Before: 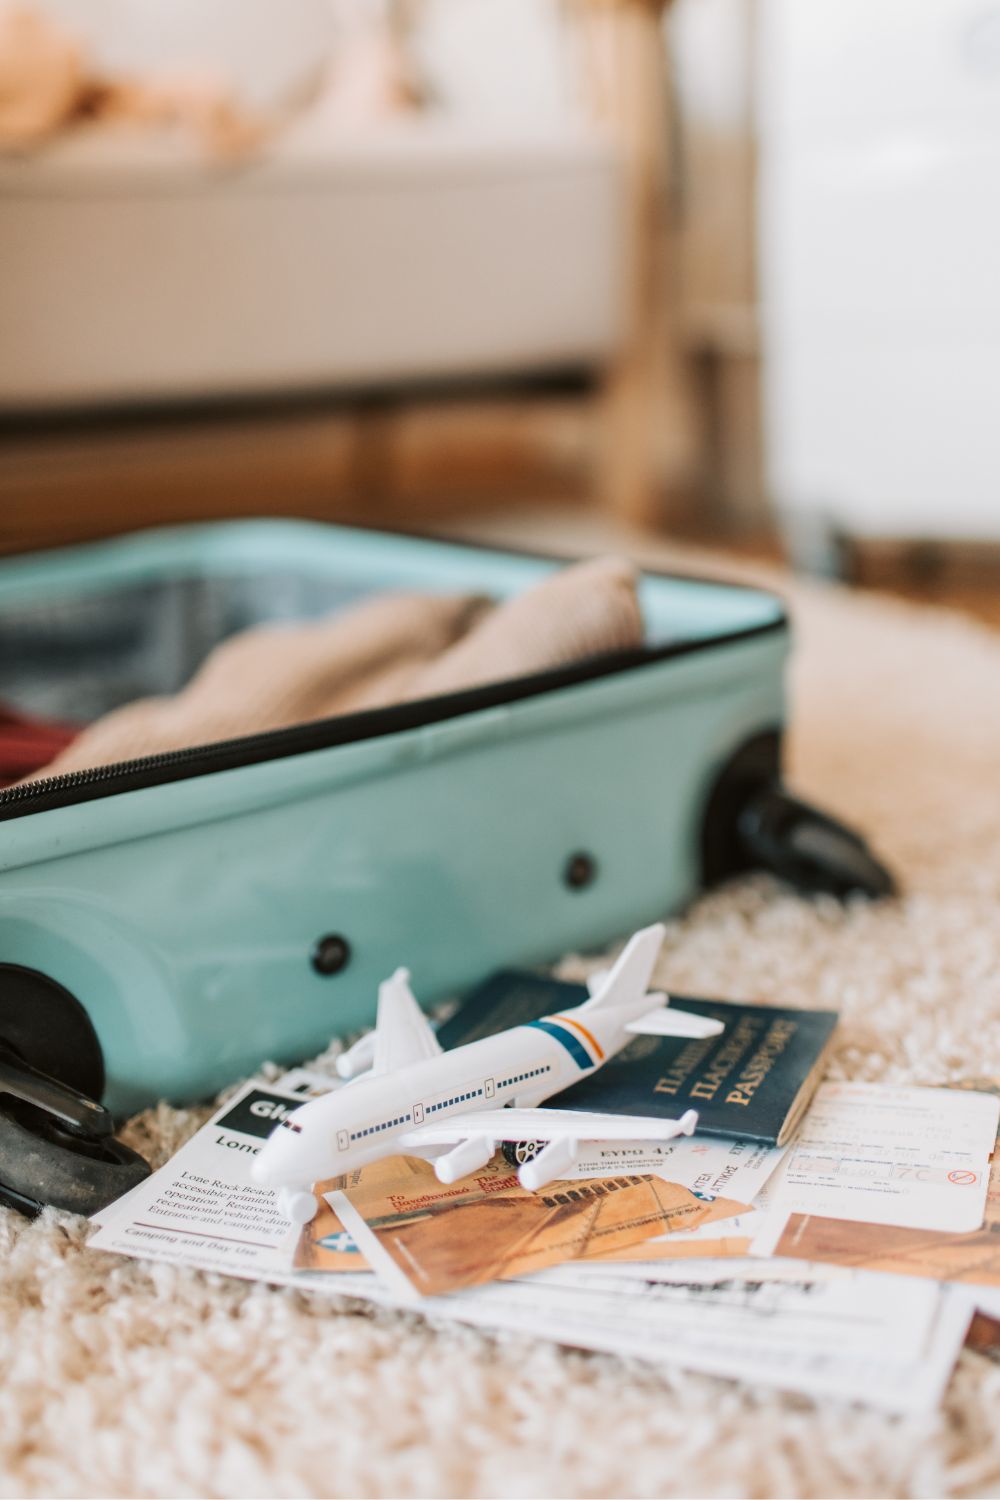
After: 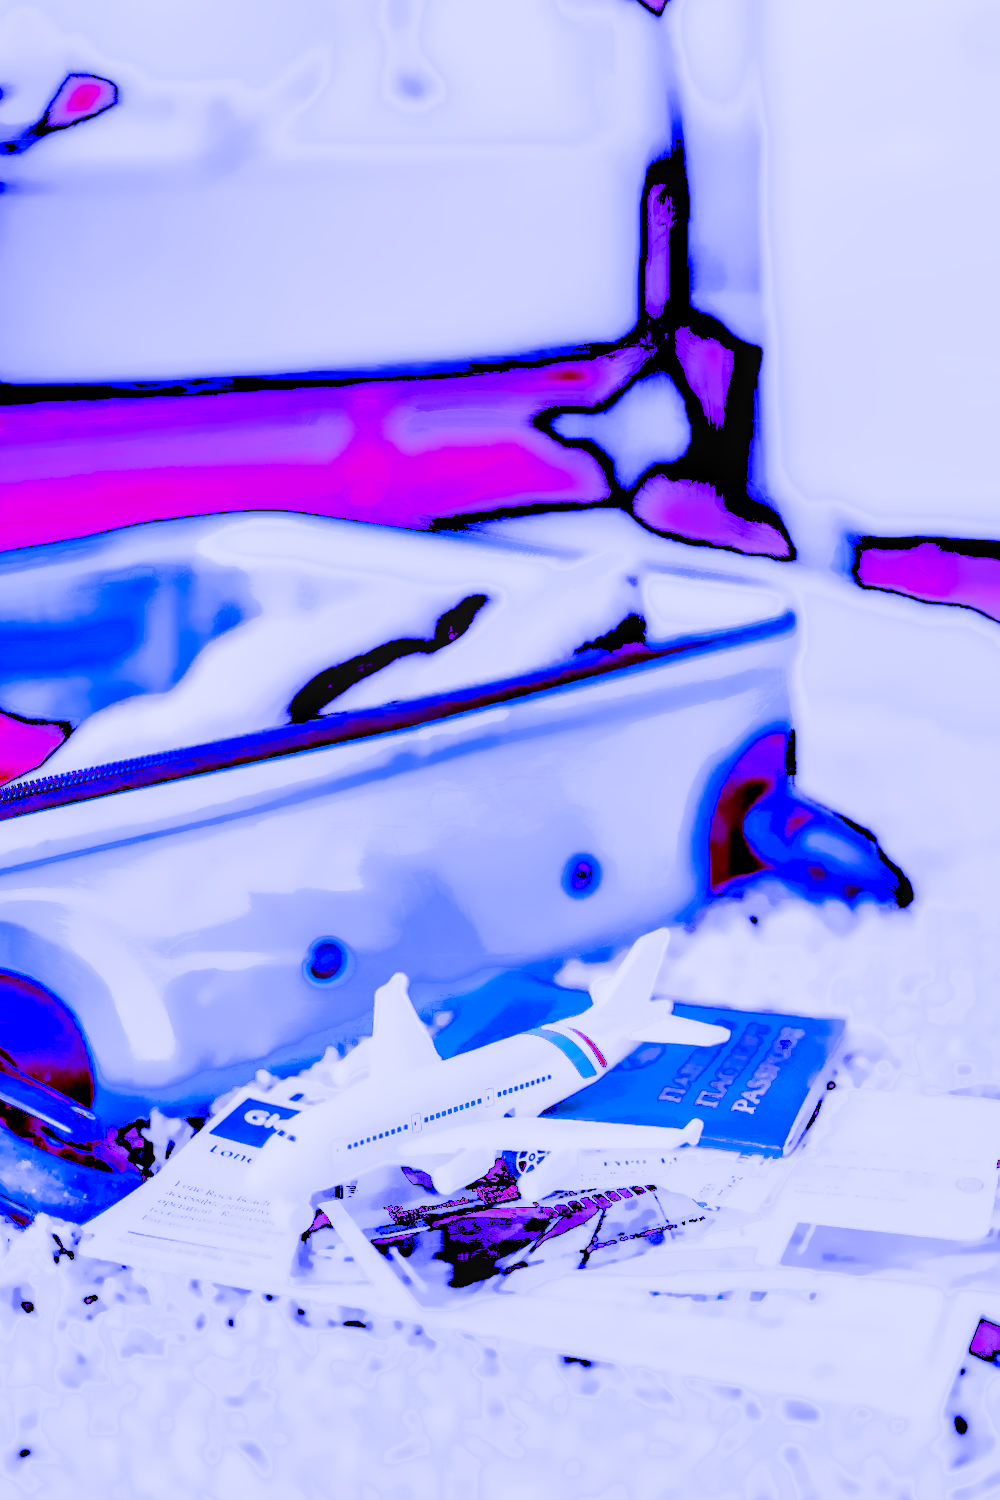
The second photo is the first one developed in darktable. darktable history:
white balance: red 1.777, blue 2.271
highlight reconstruction: on, module defaults
color calibration "_builtin_scene-referred default": illuminant custom, x 0.387, y 0.484, temperature 4302.58 K
exposure "_builtin_scene-referred default": black level correction 0, exposure 0.7 EV, compensate exposure bias true, compensate highlight preservation false
filmic rgb "_builtin_scene-referred default": black relative exposure -7.65 EV, white relative exposure 4.56 EV, hardness 3.61
local contrast: detail 130%
color zones: curves: ch0 [(0.004, 0.305) (0.261, 0.623) (0.389, 0.399) (0.708, 0.571) (0.947, 0.34)]; ch1 [(0.025, 0.645) (0.229, 0.584) (0.326, 0.551) (0.484, 0.262) (0.757, 0.643)]
color balance: contrast 6.48%, output saturation 113.3%
lens correction: scale 1.02, crop 1.61, focal 55, aperture 5.6, distance 1.03, camera "Canon EOS 2000D", lens "EF-S18-55mm f/4-5.6 IS STM"
exposure: black level correction -0.002, exposure 0.708 EV, compensate exposure bias true, compensate highlight preservation false
color calibration: illuminant custom, x 0.379, y 0.481, temperature 4443.07 K
denoise (profiled): patch size 2, preserve shadows 1.04, bias correction -0.287, scattering 0.242, a [-1, 0, 0], b [0, 0, 0], y [[0.5 ×7] ×4, [0.539, 0.511, 0.491, 0.503, 0.523, 0.58, 0.597], [0.5 ×7]], compensate highlight preservation false
filmic rgb: black relative exposure -8.54 EV, white relative exposure 5.52 EV, hardness 3.39, contrast 1.016
tone equalizer: -8 EV -0.528 EV, -7 EV -0.319 EV, -6 EV -0.083 EV, -5 EV 0.413 EV, -4 EV 0.985 EV, -3 EV 0.791 EV, -2 EV -0.01 EV, -1 EV 0.14 EV, +0 EV -0.012 EV, smoothing 1
diffuse or sharpen: iterations 8, radius span 67, 1st order speed -2.86%, 2nd order speed -3.3%, 3rd order speed -7.25%, 4th order speed 5.93%, central radius 29
color balance rgb: linear chroma grading › highlights 100%, linear chroma grading › global chroma 23.41%, perceptual saturation grading › global saturation 35.38%, hue shift -10.68°, perceptual brilliance grading › highlights 47.25%, perceptual brilliance grading › mid-tones 22.2%, perceptual brilliance grading › shadows -5.93%
